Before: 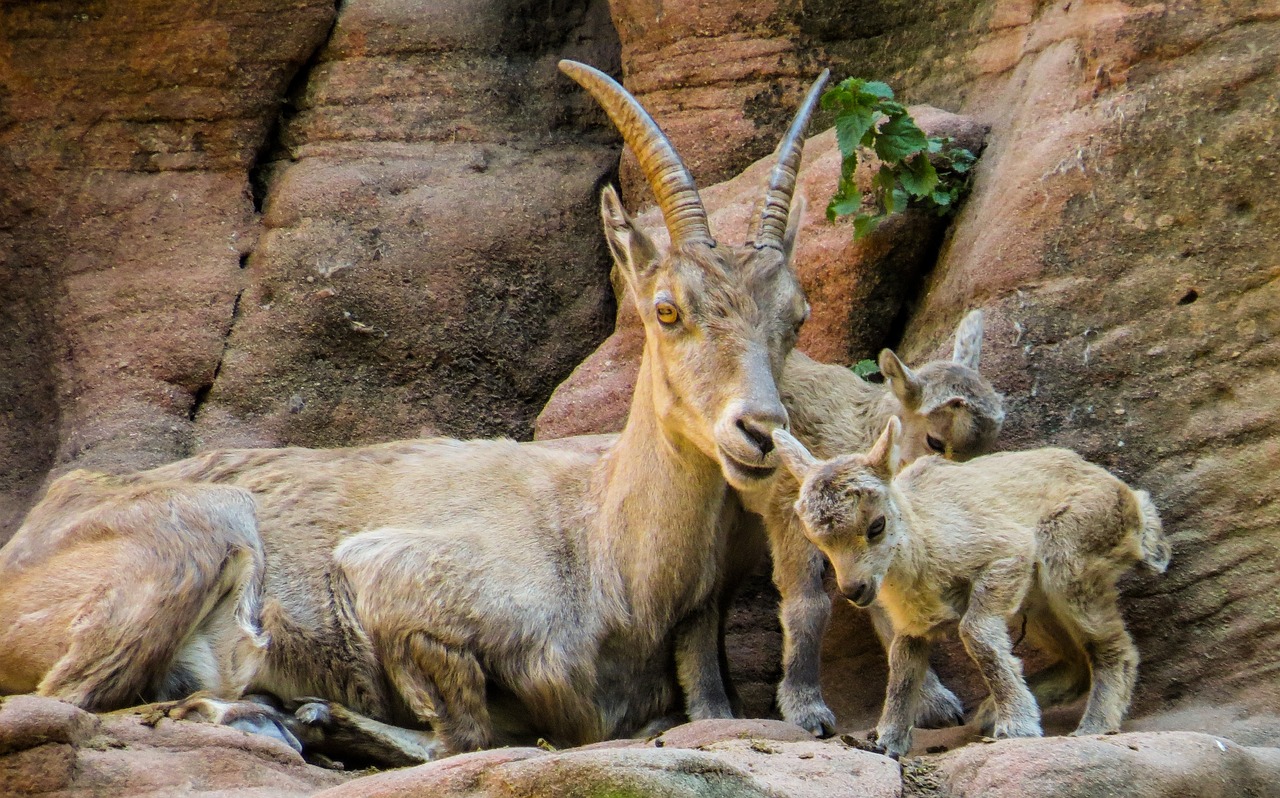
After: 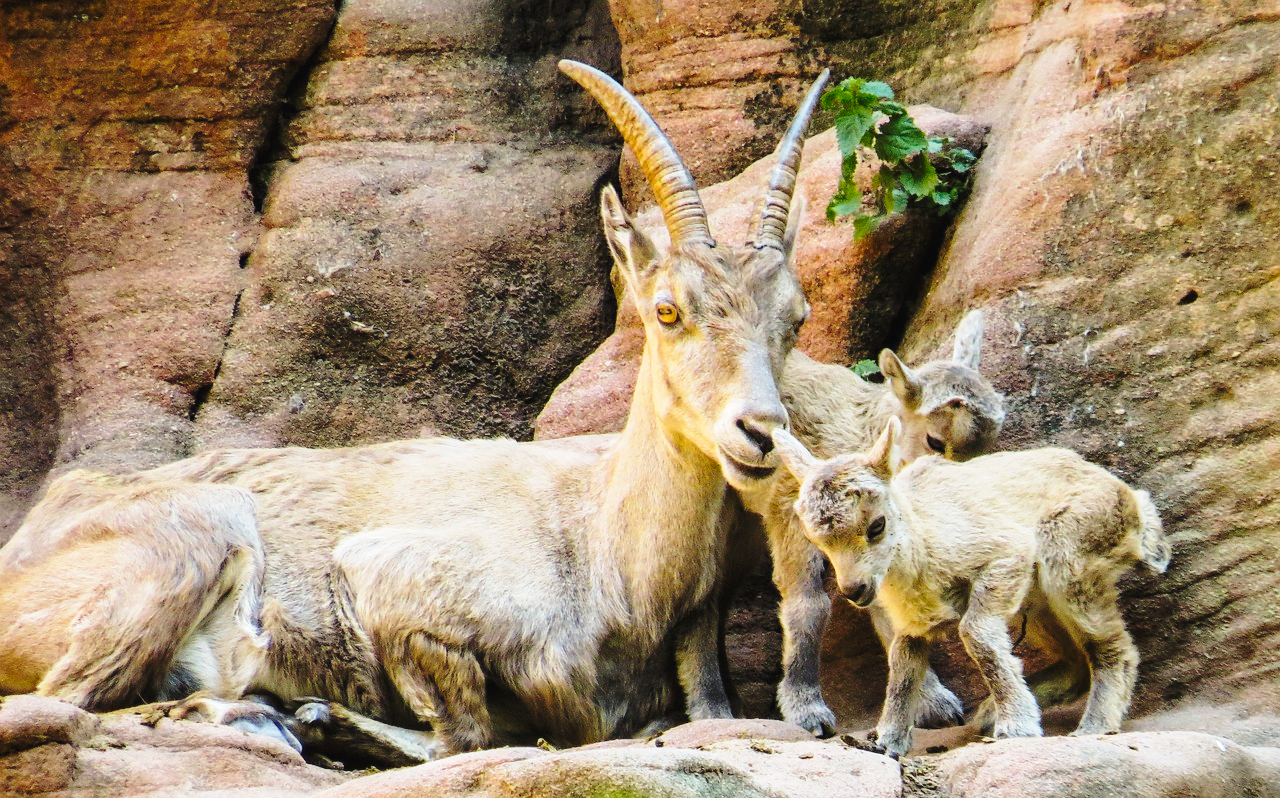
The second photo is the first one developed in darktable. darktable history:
base curve: curves: ch0 [(0, 0) (0.028, 0.03) (0.121, 0.232) (0.46, 0.748) (0.859, 0.968) (1, 1)], preserve colors none
exposure: black level correction -0.003, exposure 0.04 EV, compensate highlight preservation false
